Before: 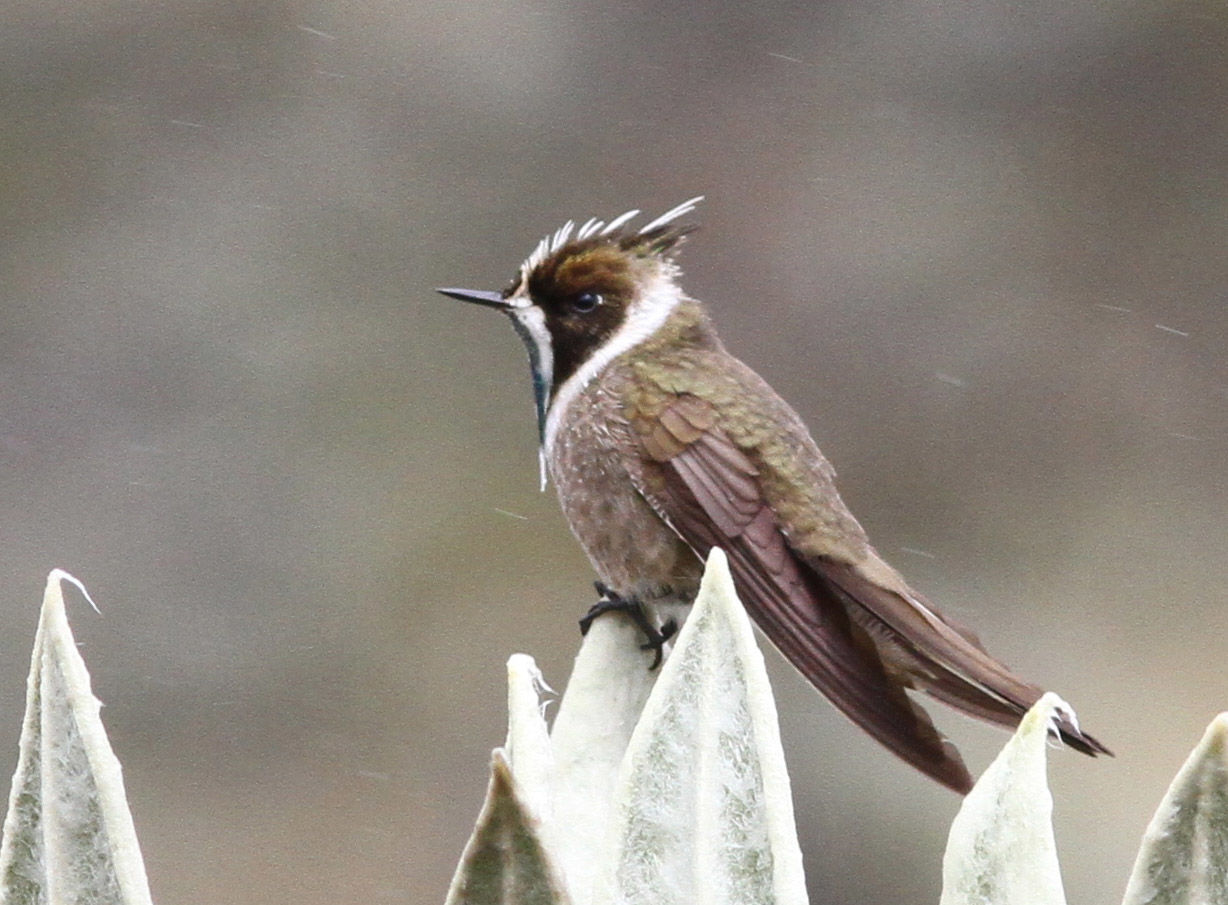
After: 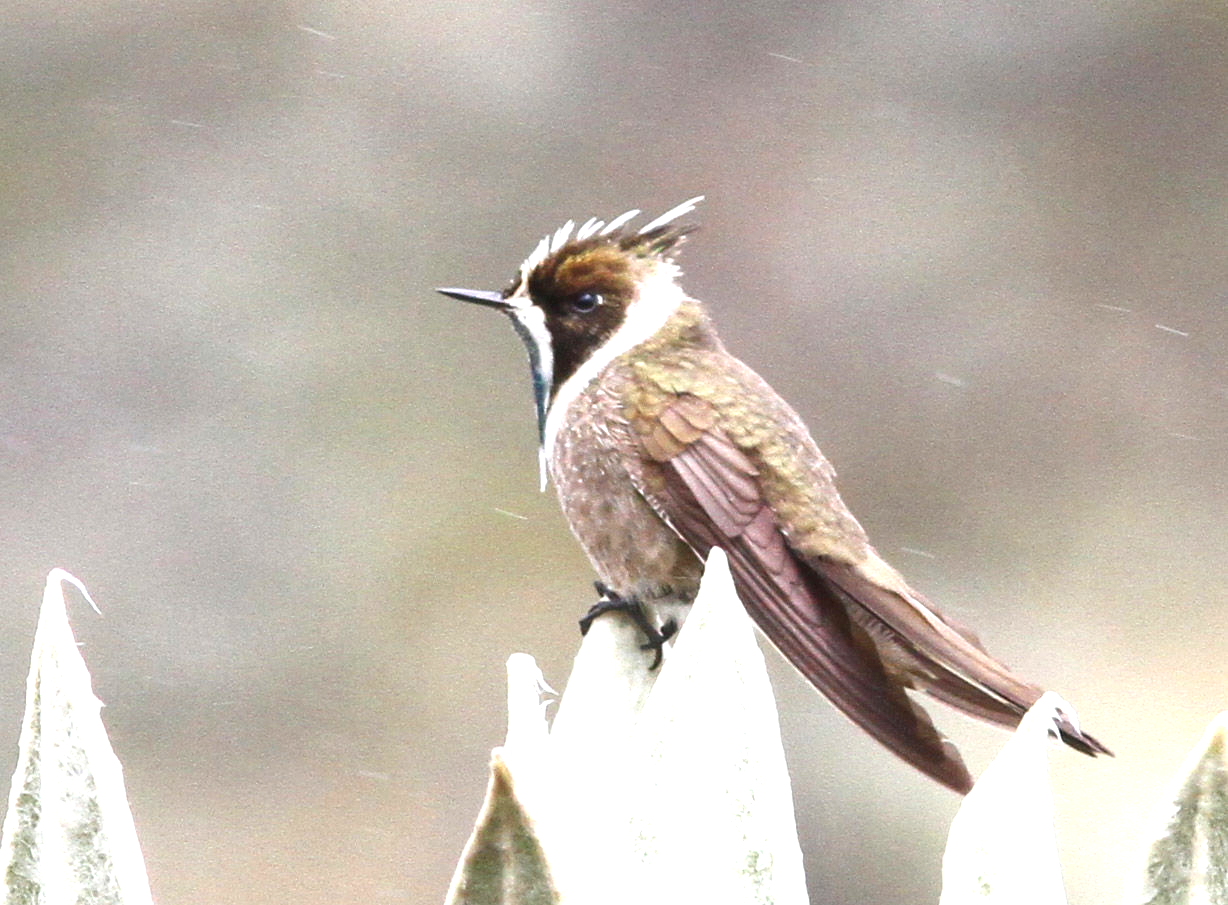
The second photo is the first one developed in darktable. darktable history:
exposure: exposure 1.064 EV, compensate highlight preservation false
